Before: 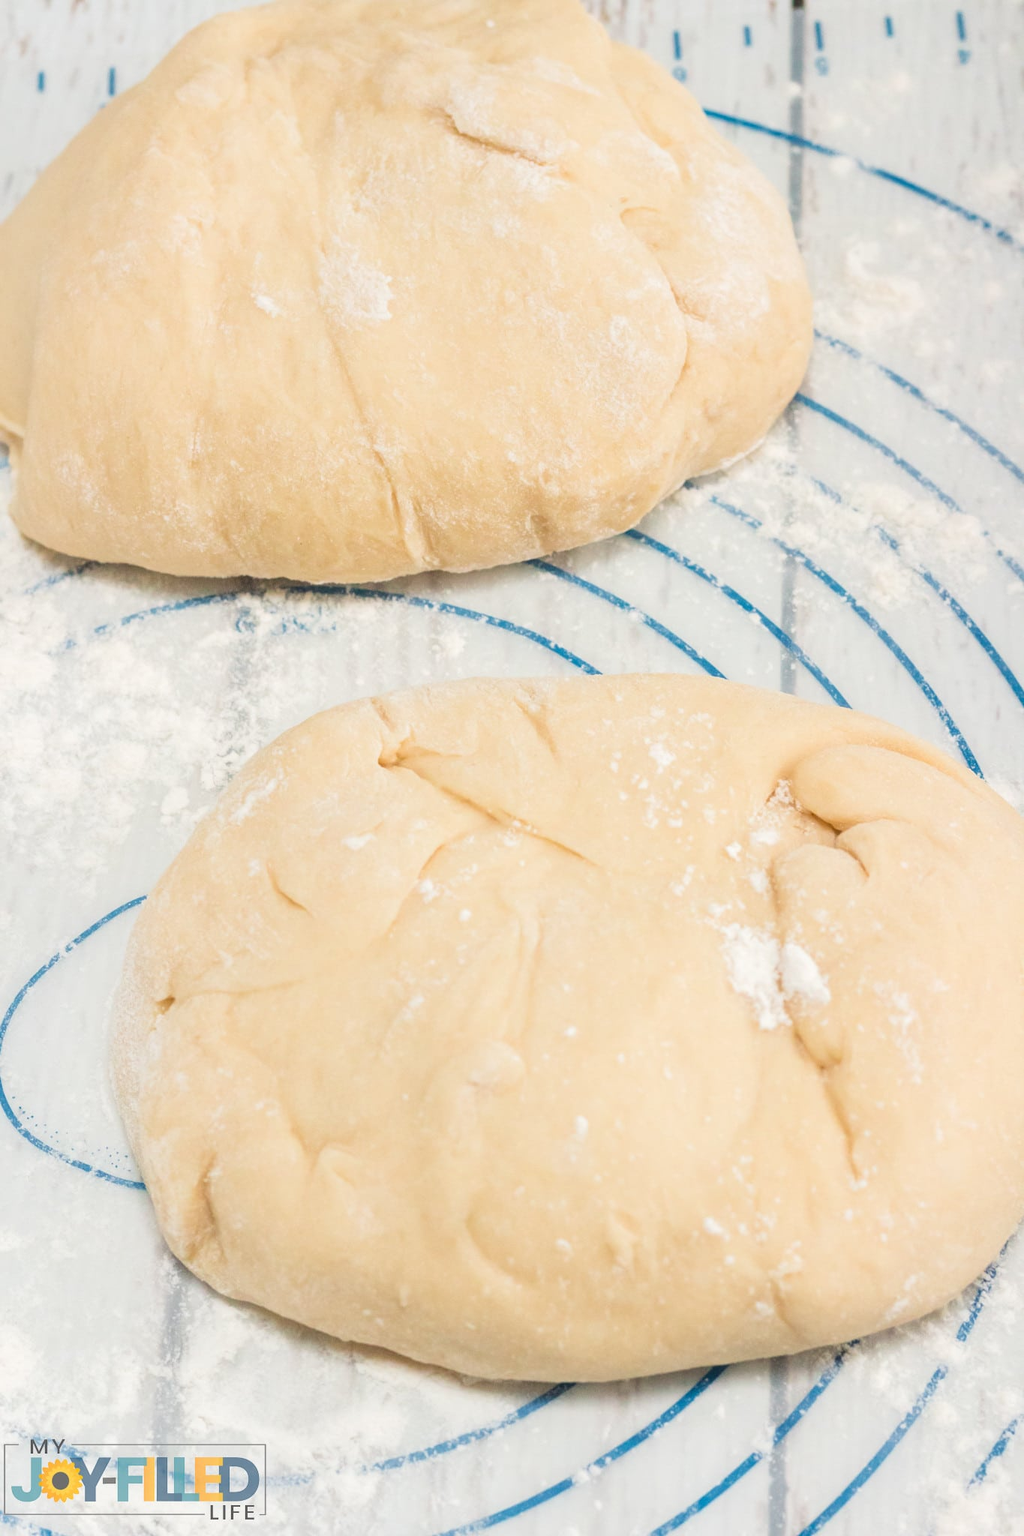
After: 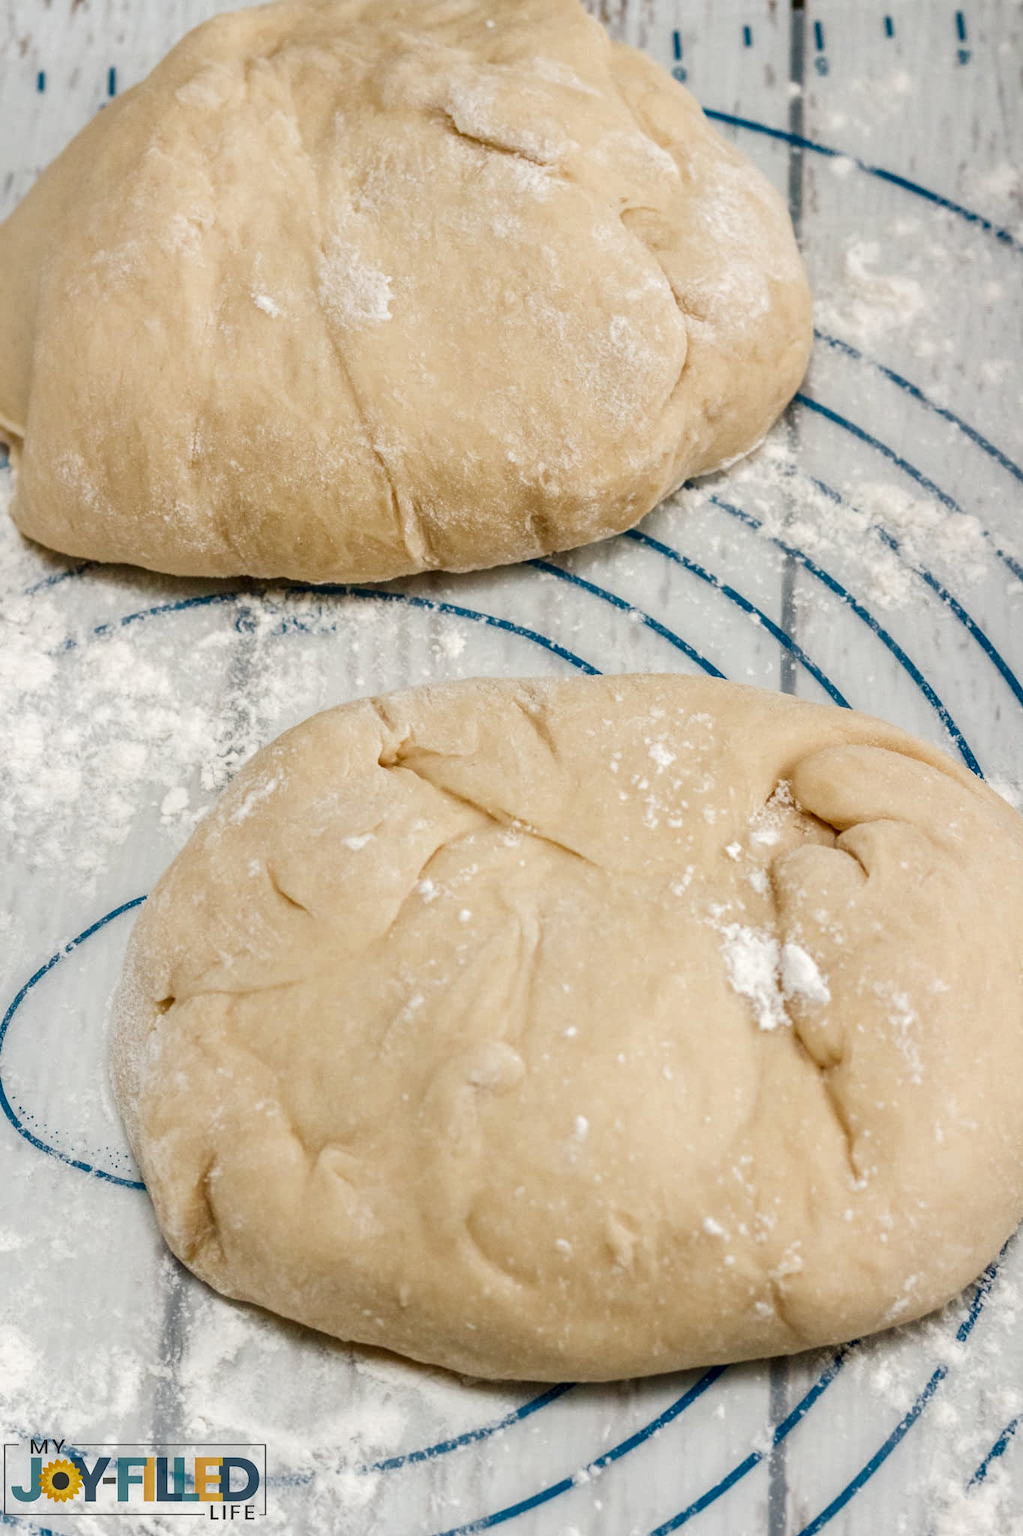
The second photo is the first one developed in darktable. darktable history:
local contrast: on, module defaults
contrast brightness saturation: brightness -0.52
